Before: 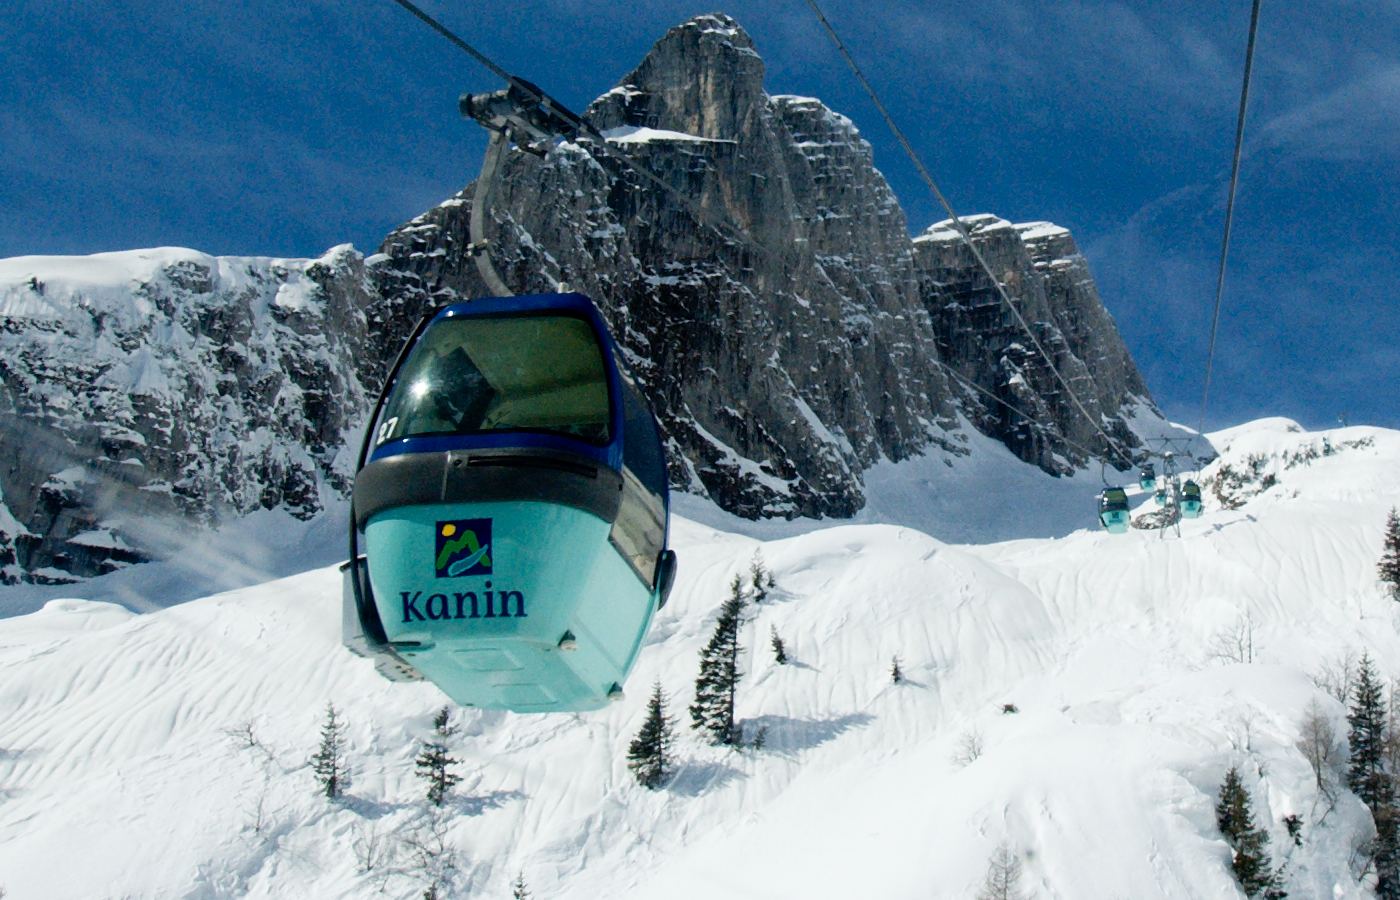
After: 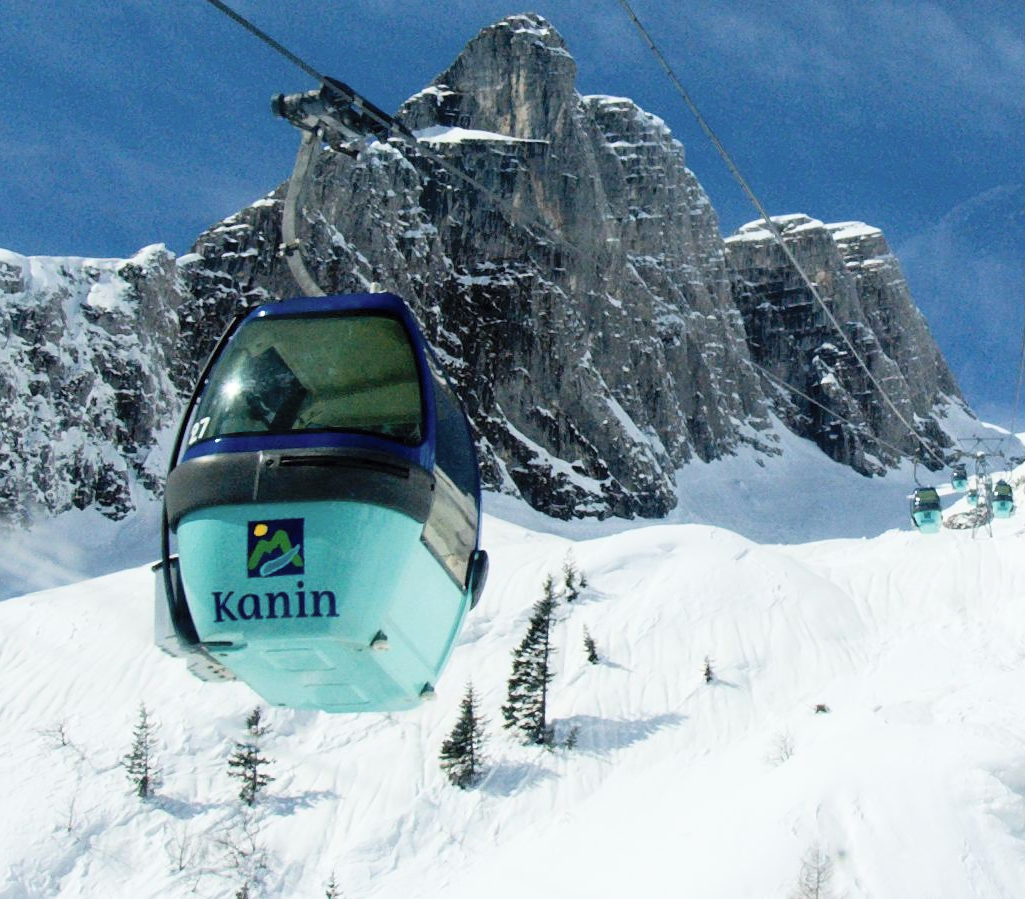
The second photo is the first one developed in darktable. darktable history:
crop: left 13.443%, right 13.31%
contrast brightness saturation: contrast 0.14, brightness 0.21
